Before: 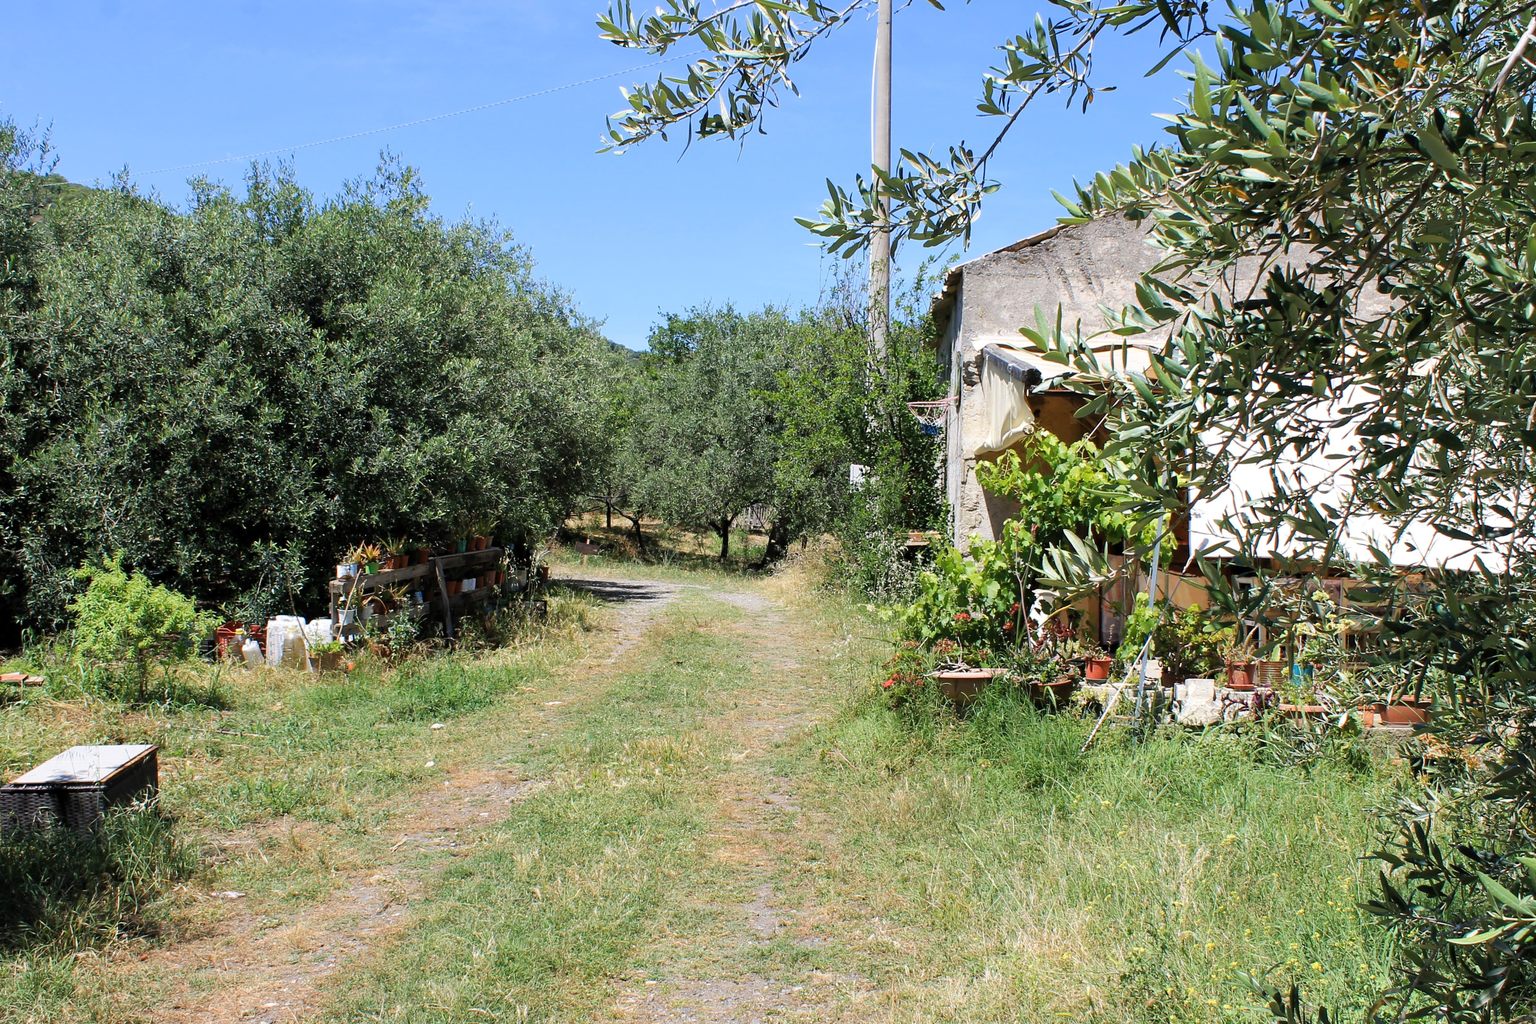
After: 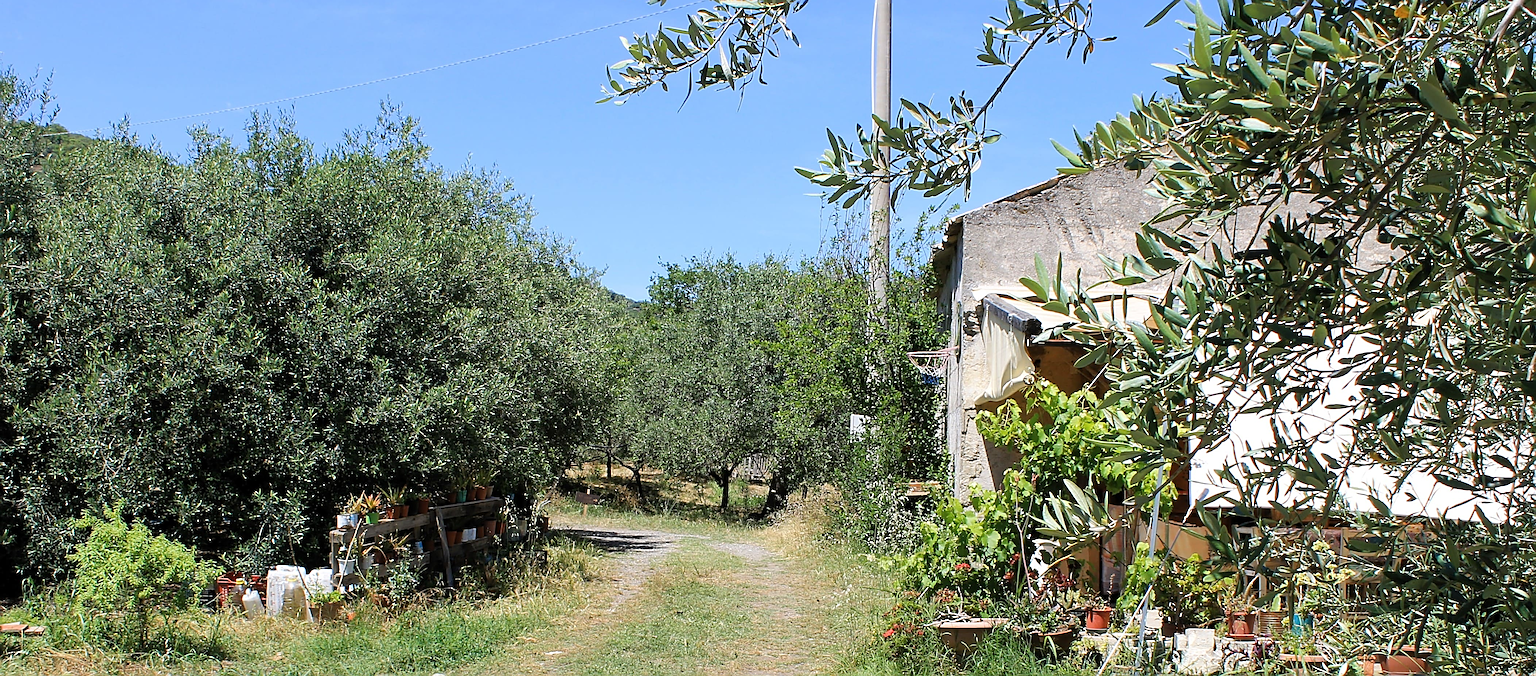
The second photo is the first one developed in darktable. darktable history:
sharpen: radius 3.003, amount 0.771
levels: mode automatic, levels [0.072, 0.414, 0.976]
crop and rotate: top 4.93%, bottom 29.01%
